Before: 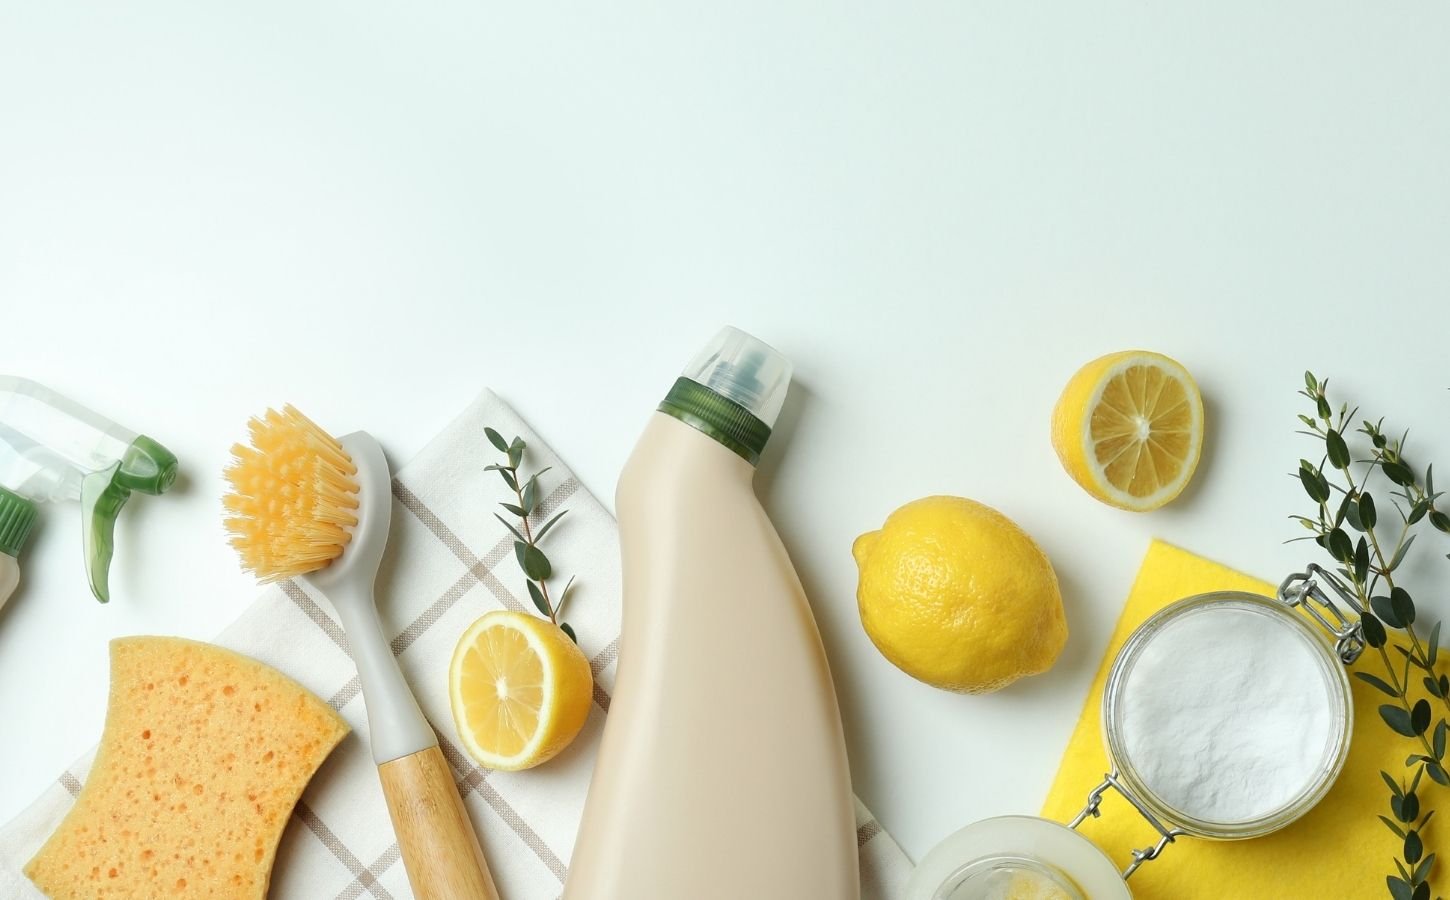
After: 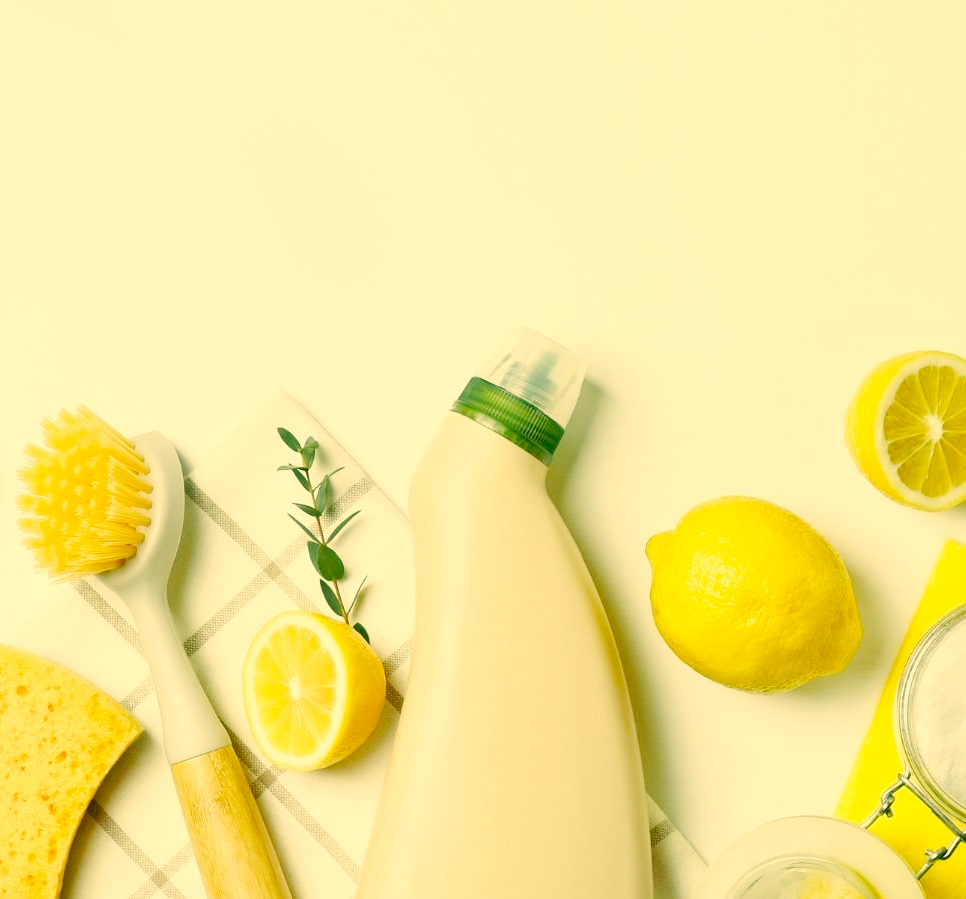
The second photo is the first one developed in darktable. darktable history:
tone equalizer: -7 EV 0.15 EV, -6 EV 0.6 EV, -5 EV 1.15 EV, -4 EV 1.33 EV, -3 EV 1.15 EV, -2 EV 0.6 EV, -1 EV 0.15 EV, mask exposure compensation -0.5 EV
base curve: curves: ch0 [(0, 0) (0.032, 0.025) (0.121, 0.166) (0.206, 0.329) (0.605, 0.79) (1, 1)], preserve colors none
crop and rotate: left 14.292%, right 19.041%
color correction: highlights a* 5.62, highlights b* 33.57, shadows a* -25.86, shadows b* 4.02
